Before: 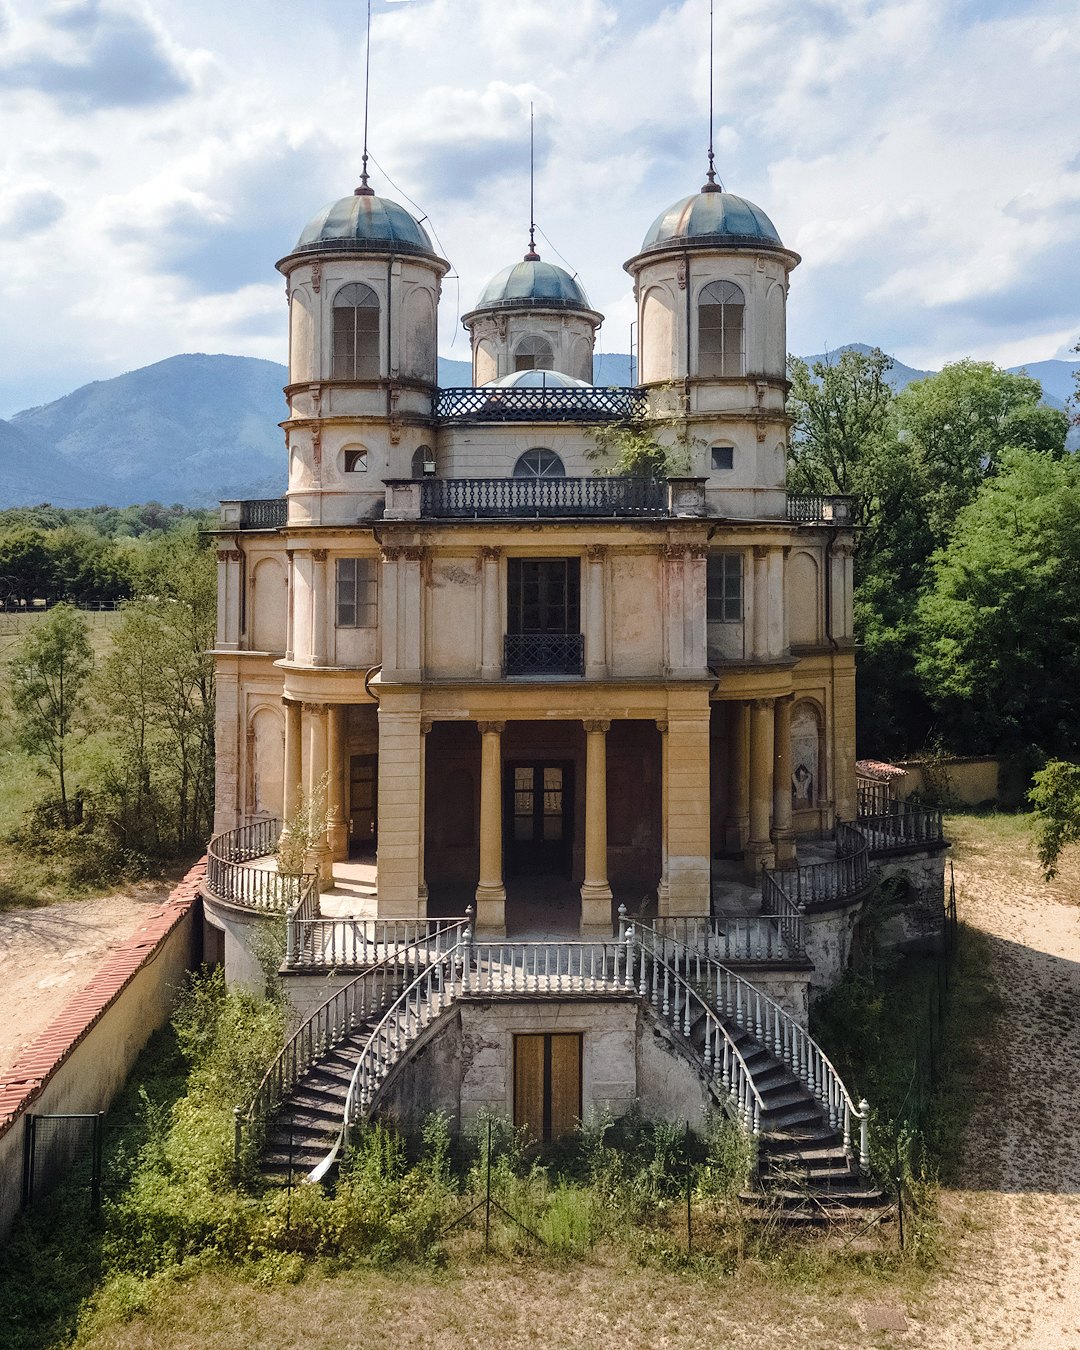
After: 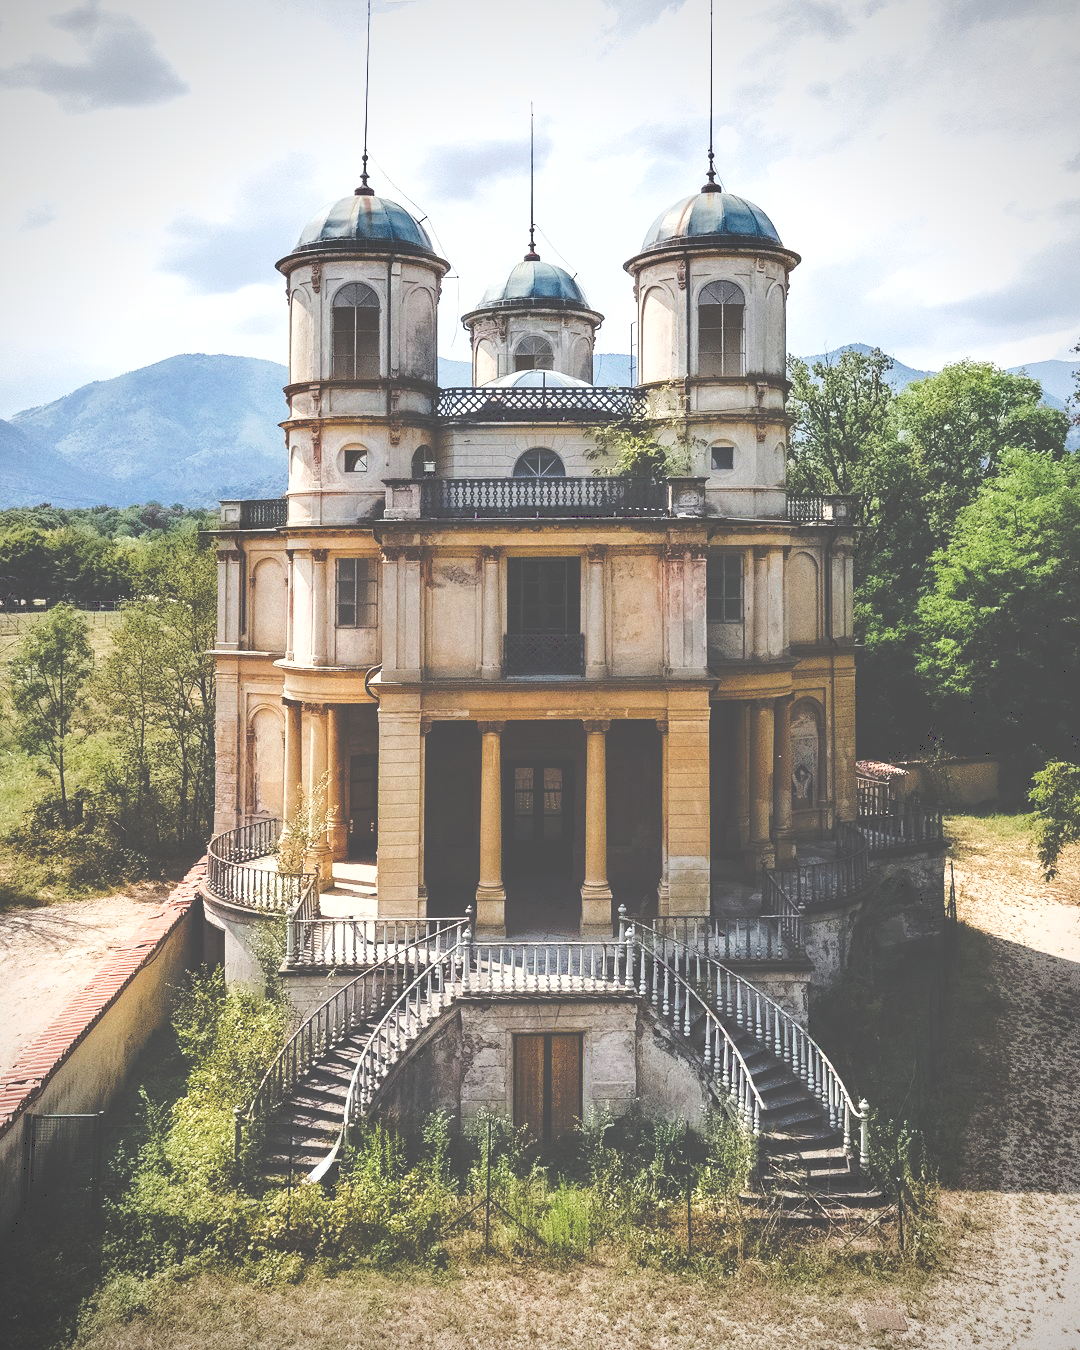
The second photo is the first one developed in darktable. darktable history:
shadows and highlights: shadows 20.89, highlights -35.31, soften with gaussian
vignetting: on, module defaults
exposure: exposure 0.459 EV, compensate highlight preservation false
tone curve: curves: ch0 [(0, 0) (0.003, 0.319) (0.011, 0.319) (0.025, 0.323) (0.044, 0.323) (0.069, 0.327) (0.1, 0.33) (0.136, 0.338) (0.177, 0.348) (0.224, 0.361) (0.277, 0.374) (0.335, 0.398) (0.399, 0.444) (0.468, 0.516) (0.543, 0.595) (0.623, 0.694) (0.709, 0.793) (0.801, 0.883) (0.898, 0.942) (1, 1)], preserve colors none
contrast brightness saturation: saturation -0.09
